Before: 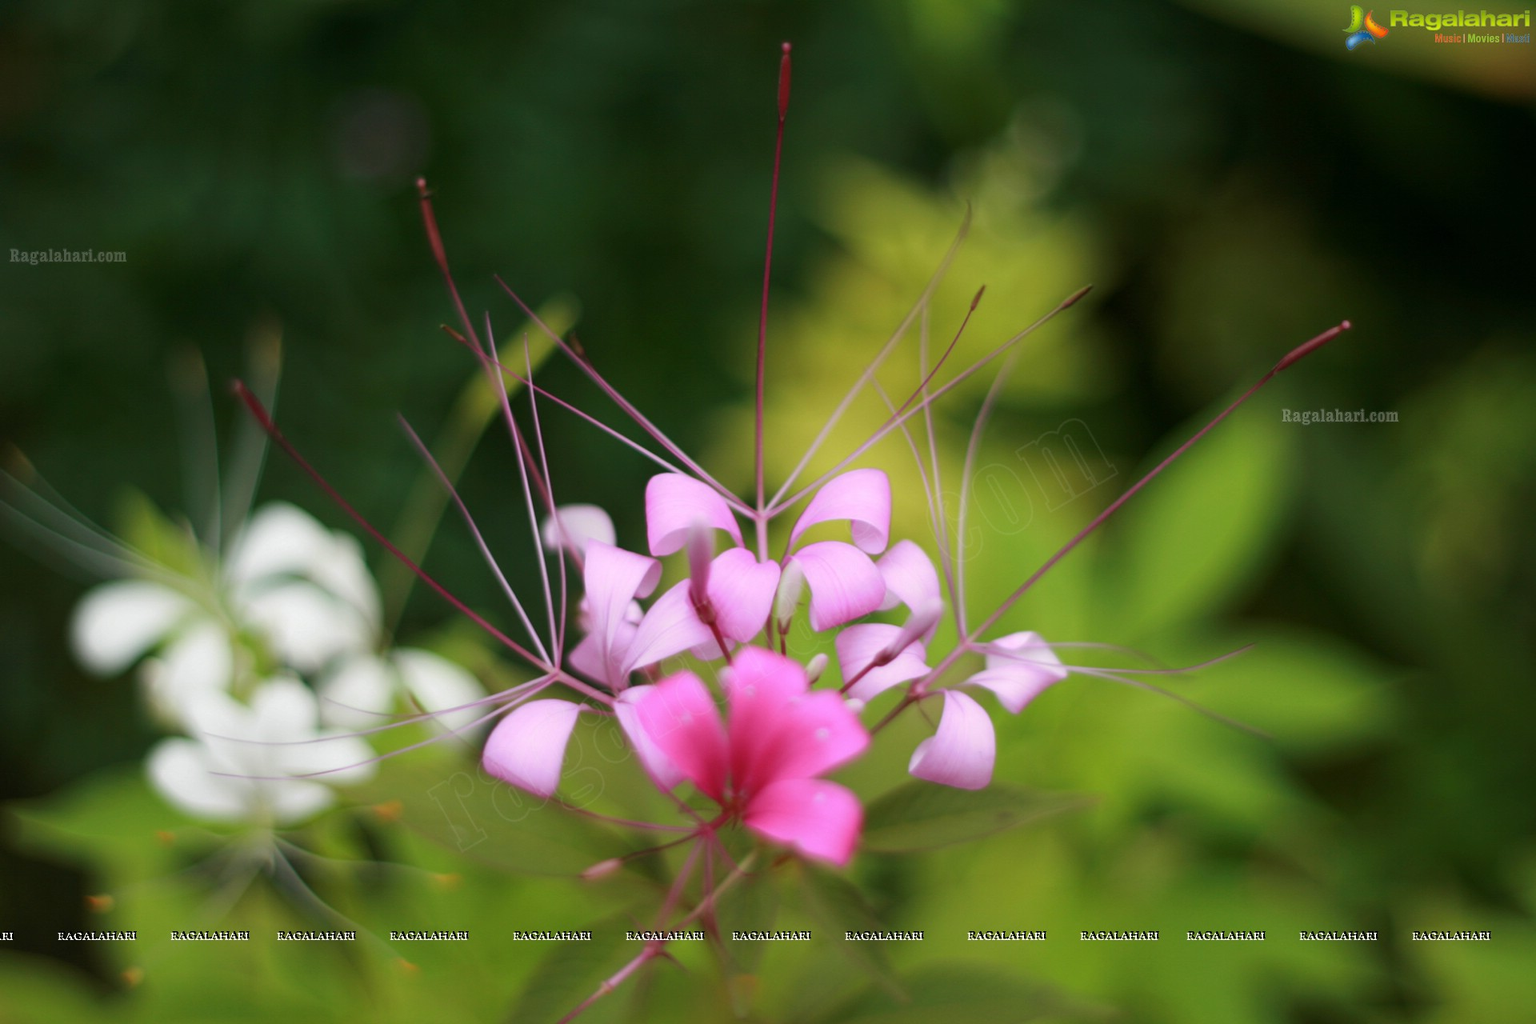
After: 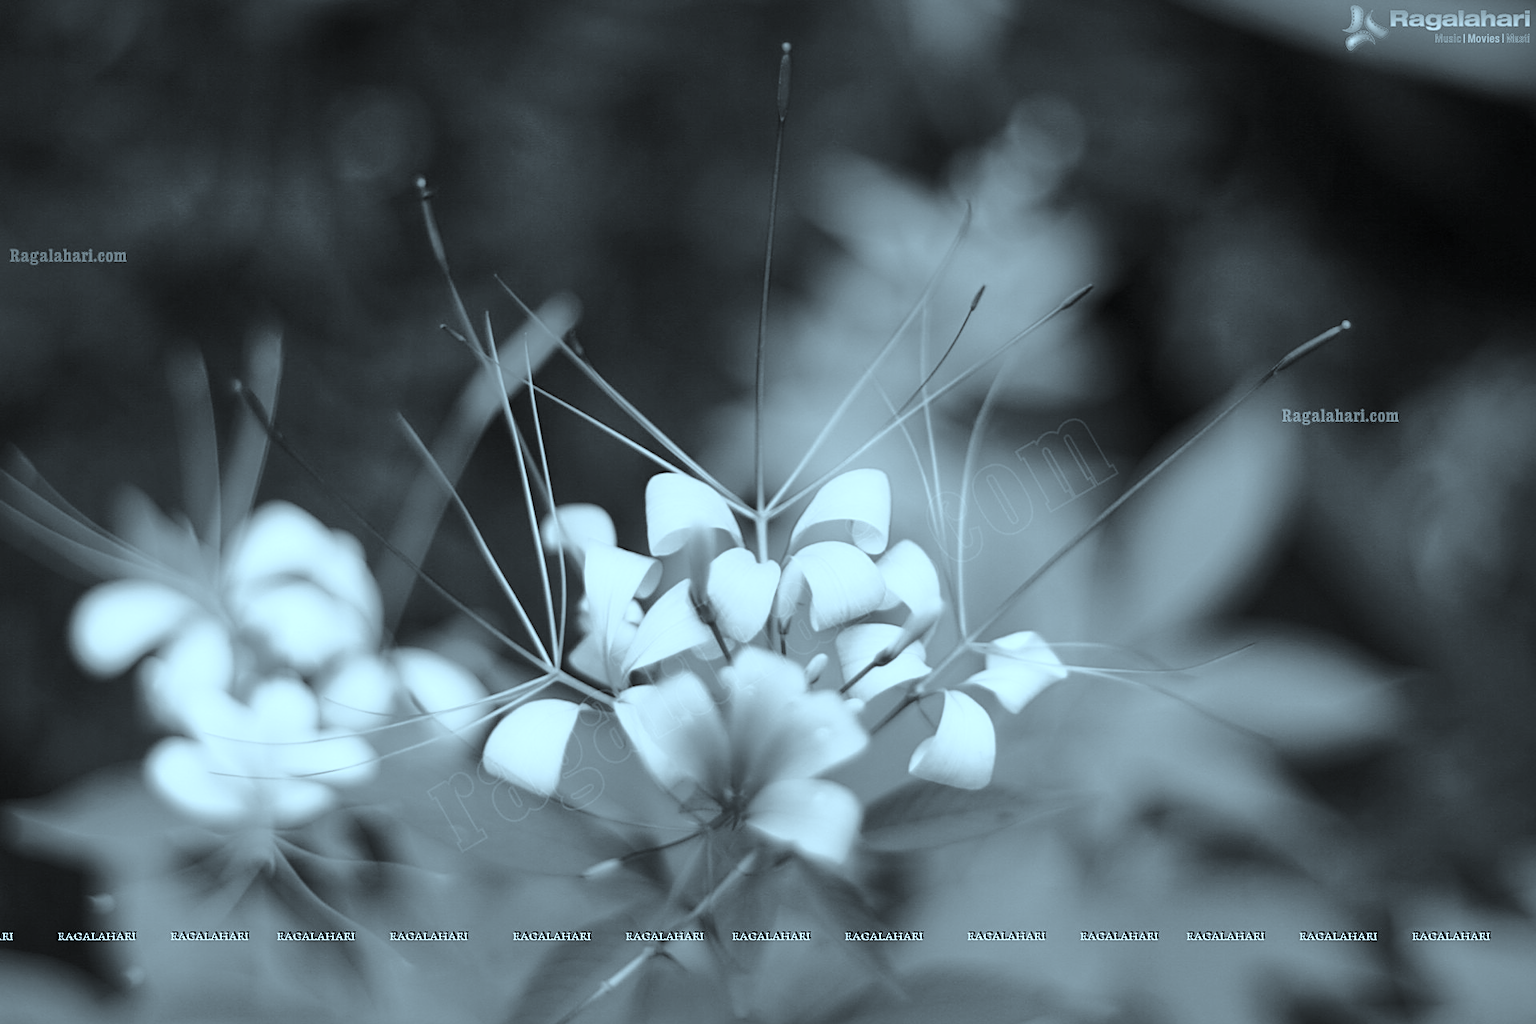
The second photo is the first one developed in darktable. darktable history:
exposure: compensate highlight preservation false
base curve: curves: ch0 [(0, 0) (0.028, 0.03) (0.121, 0.232) (0.46, 0.748) (0.859, 0.968) (1, 1)], preserve colors none
shadows and highlights: on, module defaults
color calibration: output gray [0.18, 0.41, 0.41, 0], illuminant as shot in camera, x 0.358, y 0.373, temperature 4628.91 K
sharpen: on, module defaults
color balance rgb: perceptual saturation grading › global saturation 30.322%, global vibrance 20%
color correction: highlights a* -11.46, highlights b* -15.35
